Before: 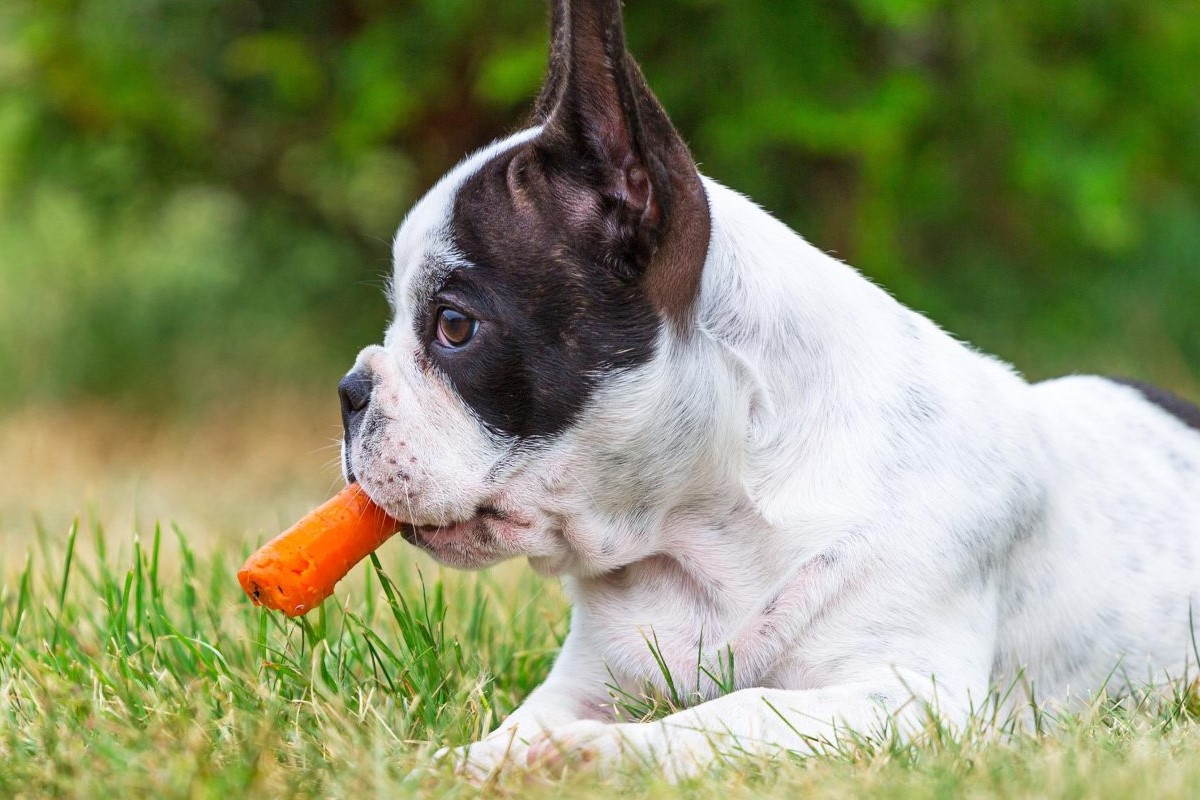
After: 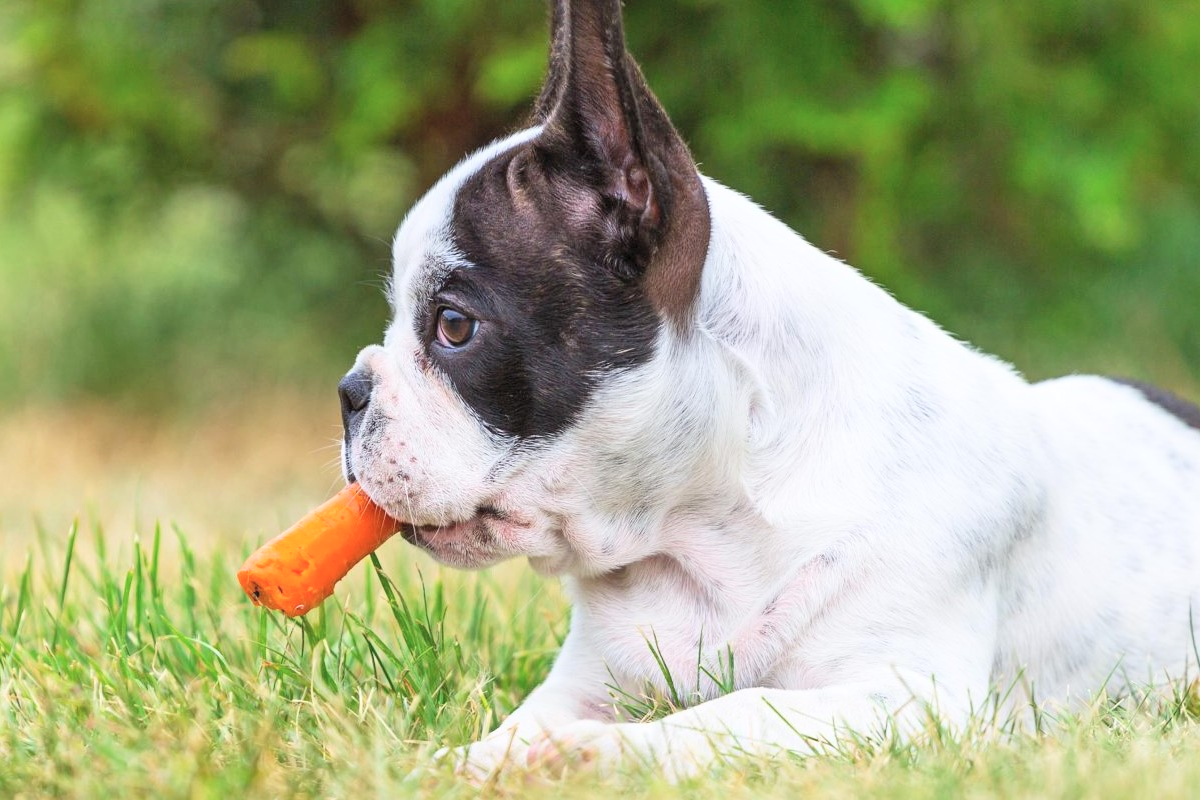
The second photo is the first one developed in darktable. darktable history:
contrast brightness saturation: contrast 0.136, brightness 0.215
